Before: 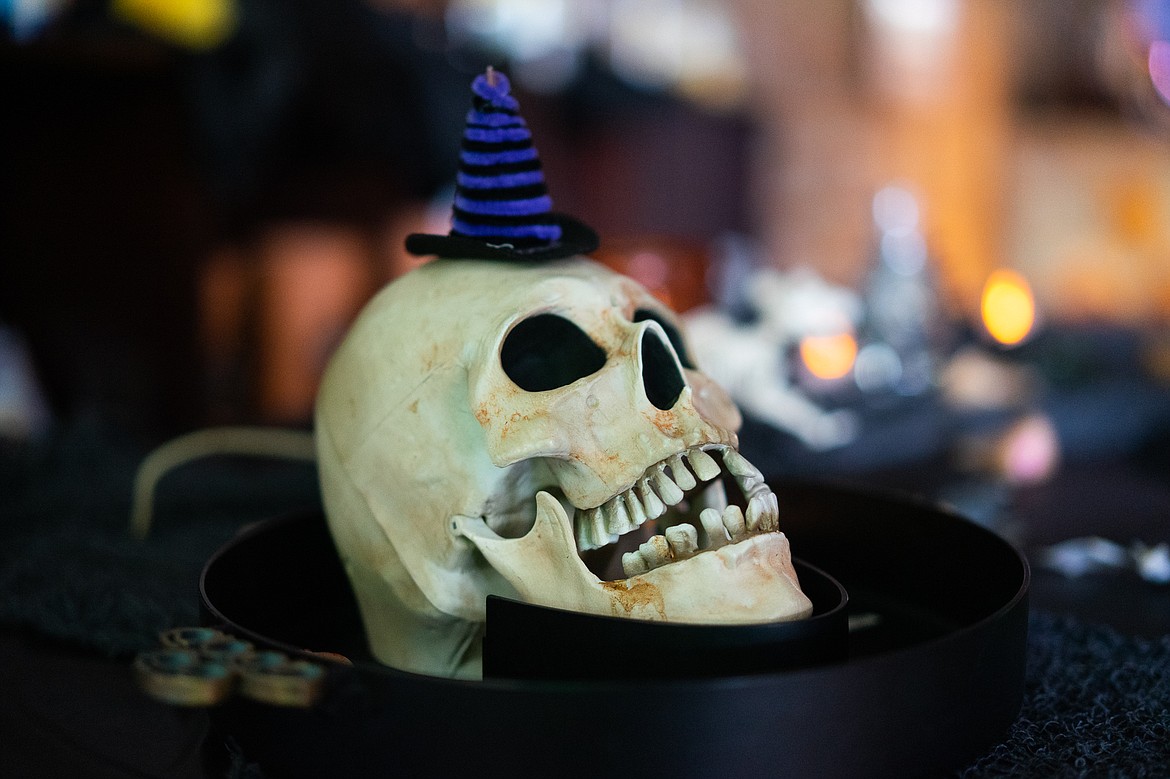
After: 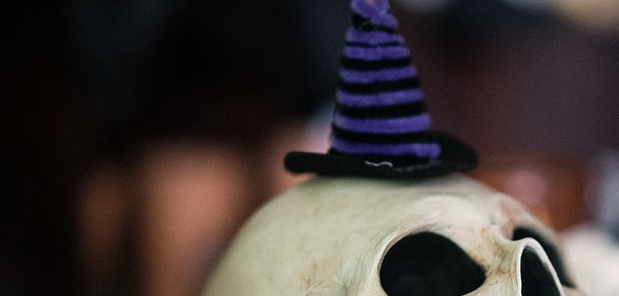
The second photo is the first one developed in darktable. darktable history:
exposure: compensate highlight preservation false
crop: left 10.369%, top 10.562%, right 36.662%, bottom 51.432%
color correction: highlights a* 5.49, highlights b* 5.24, saturation 0.647
